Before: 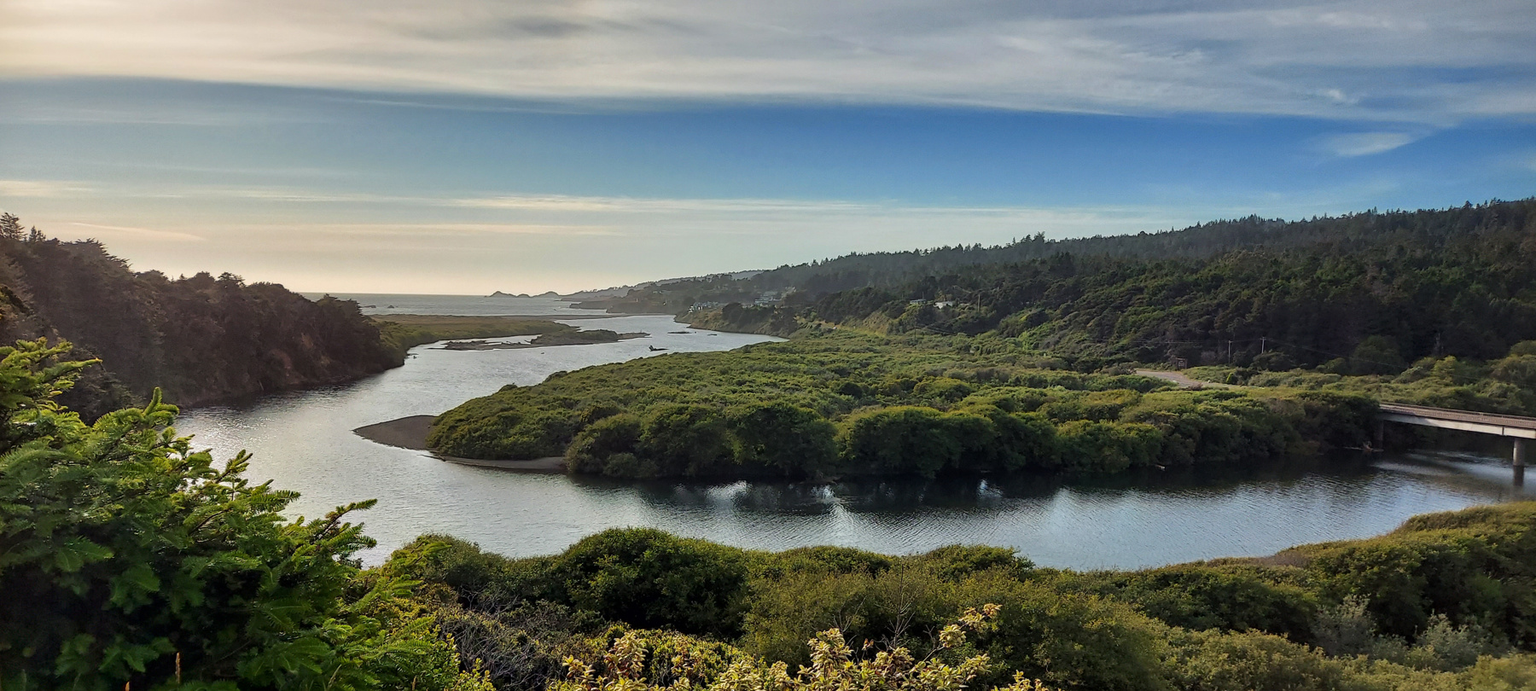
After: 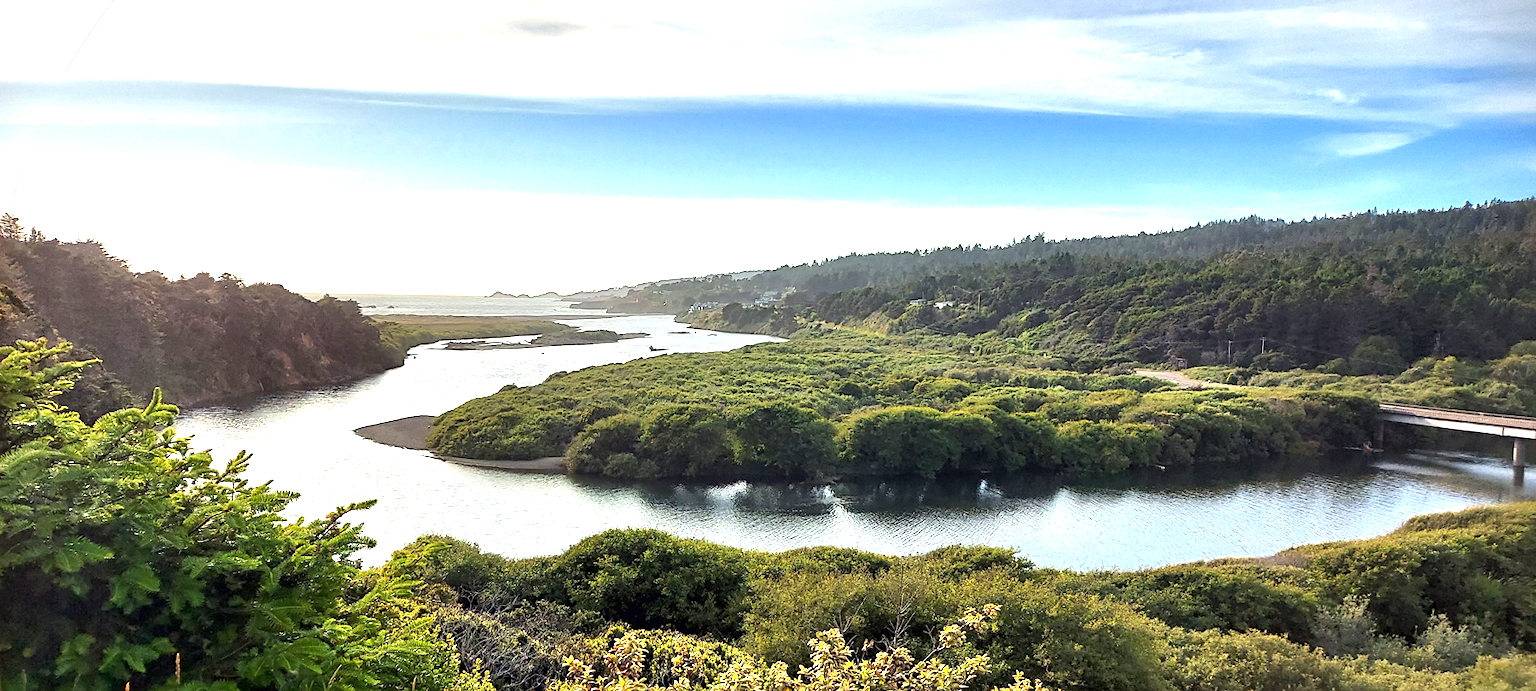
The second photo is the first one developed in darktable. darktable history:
tone equalizer: on, module defaults
sharpen: amount 0.2
vignetting: fall-off start 97.23%, saturation -0.024, center (-0.033, -0.042), width/height ratio 1.179, unbound false
exposure: exposure 1.5 EV, compensate highlight preservation false
